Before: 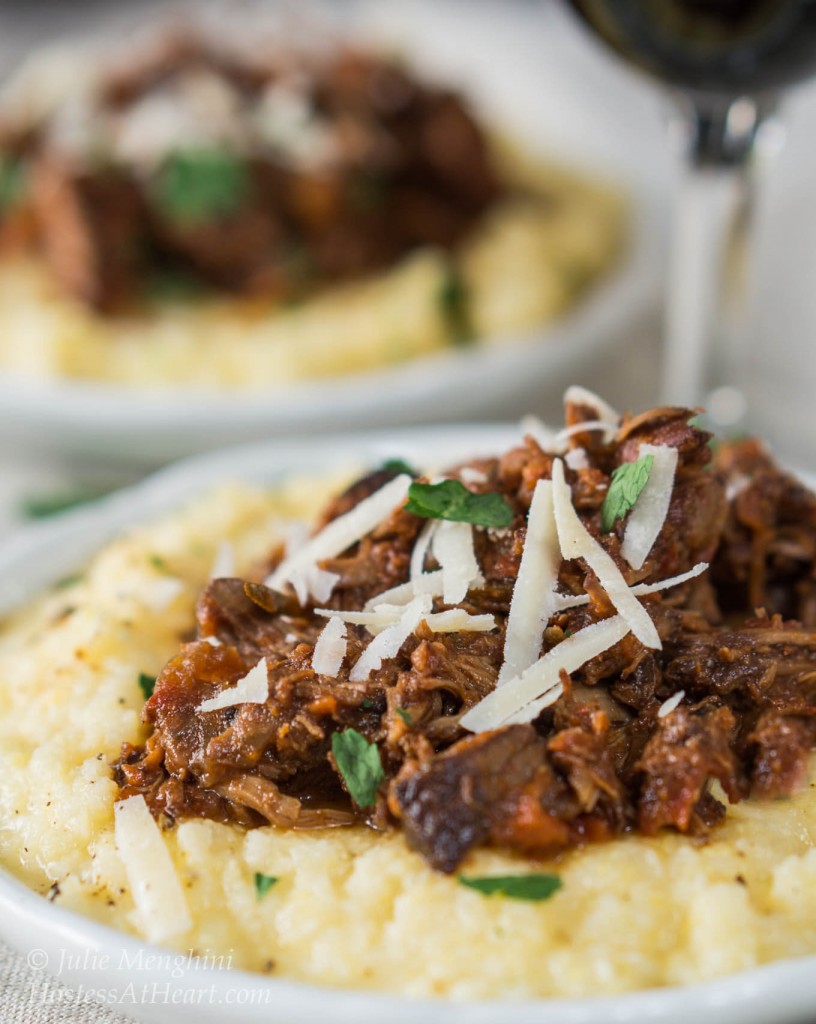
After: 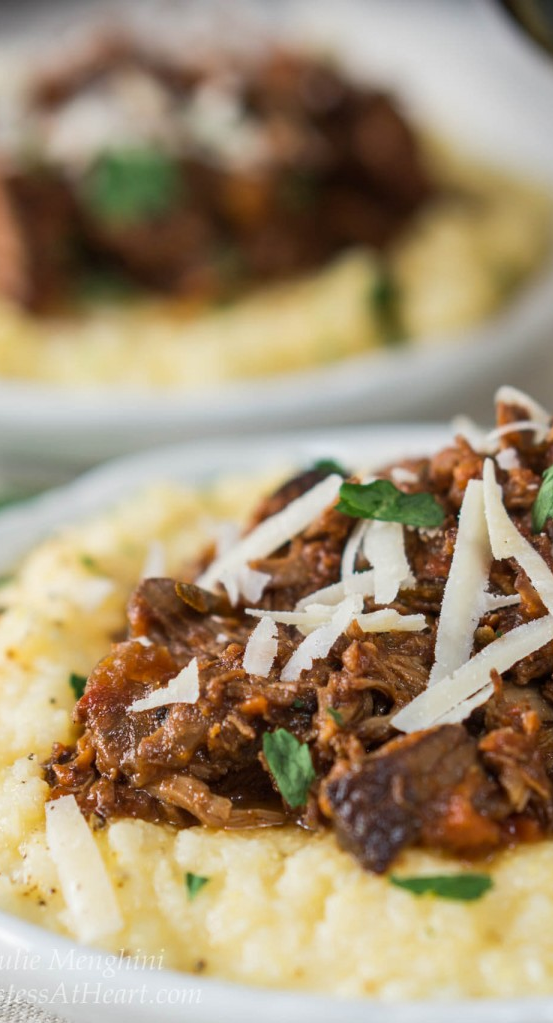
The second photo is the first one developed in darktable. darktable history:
crop and rotate: left 8.542%, right 23.611%
